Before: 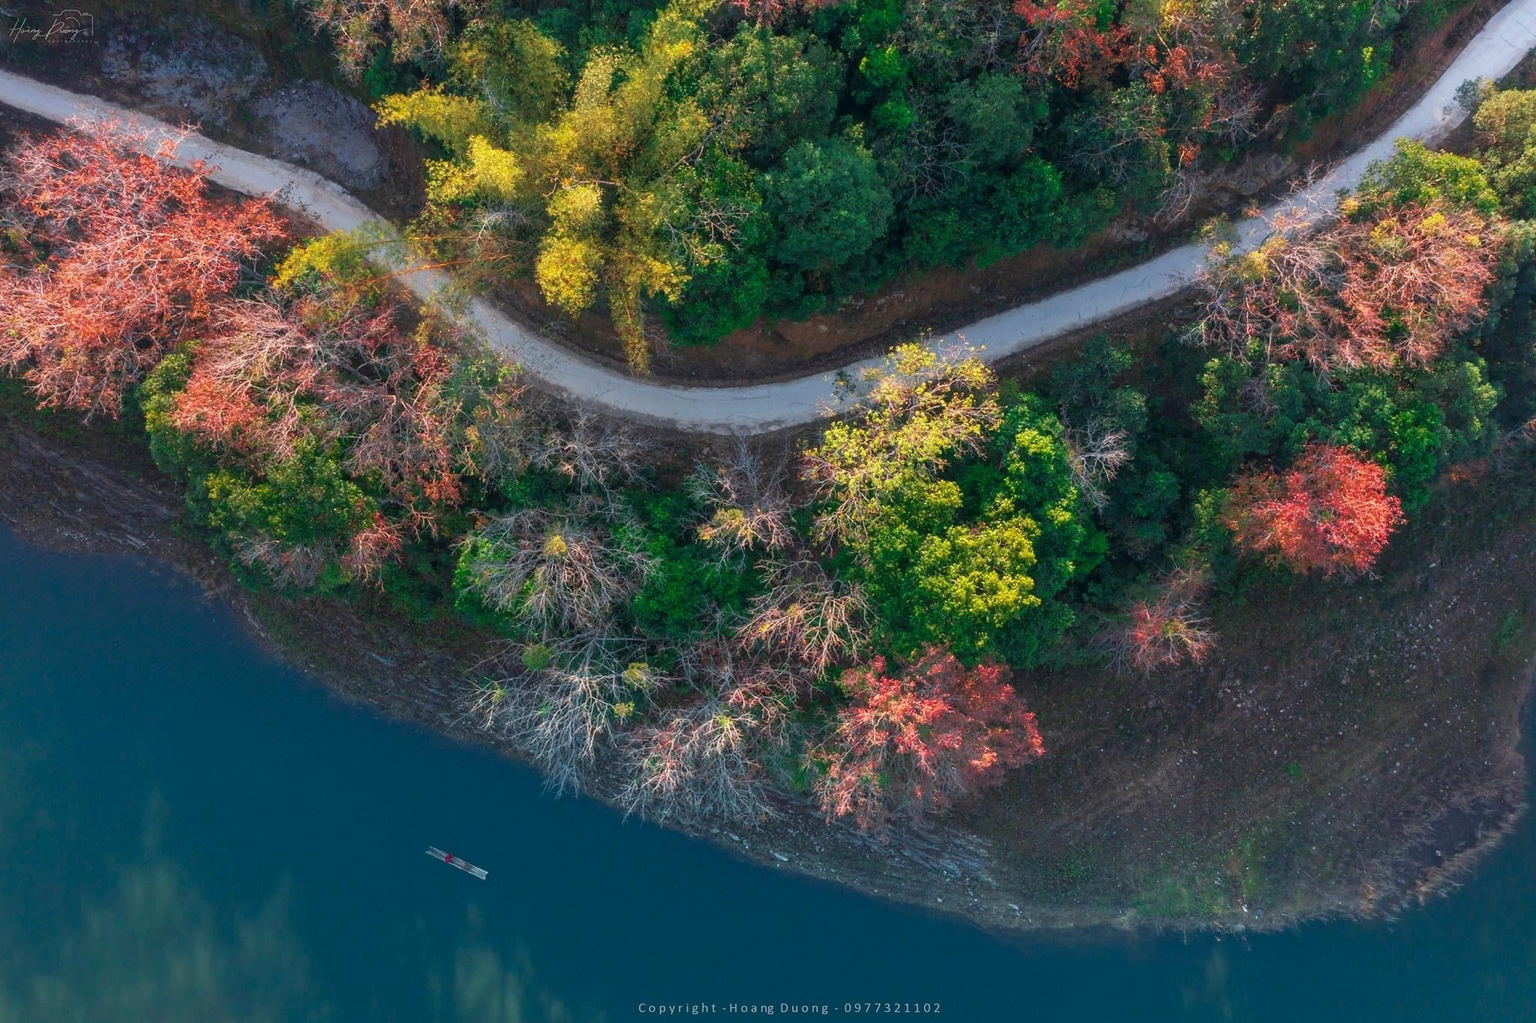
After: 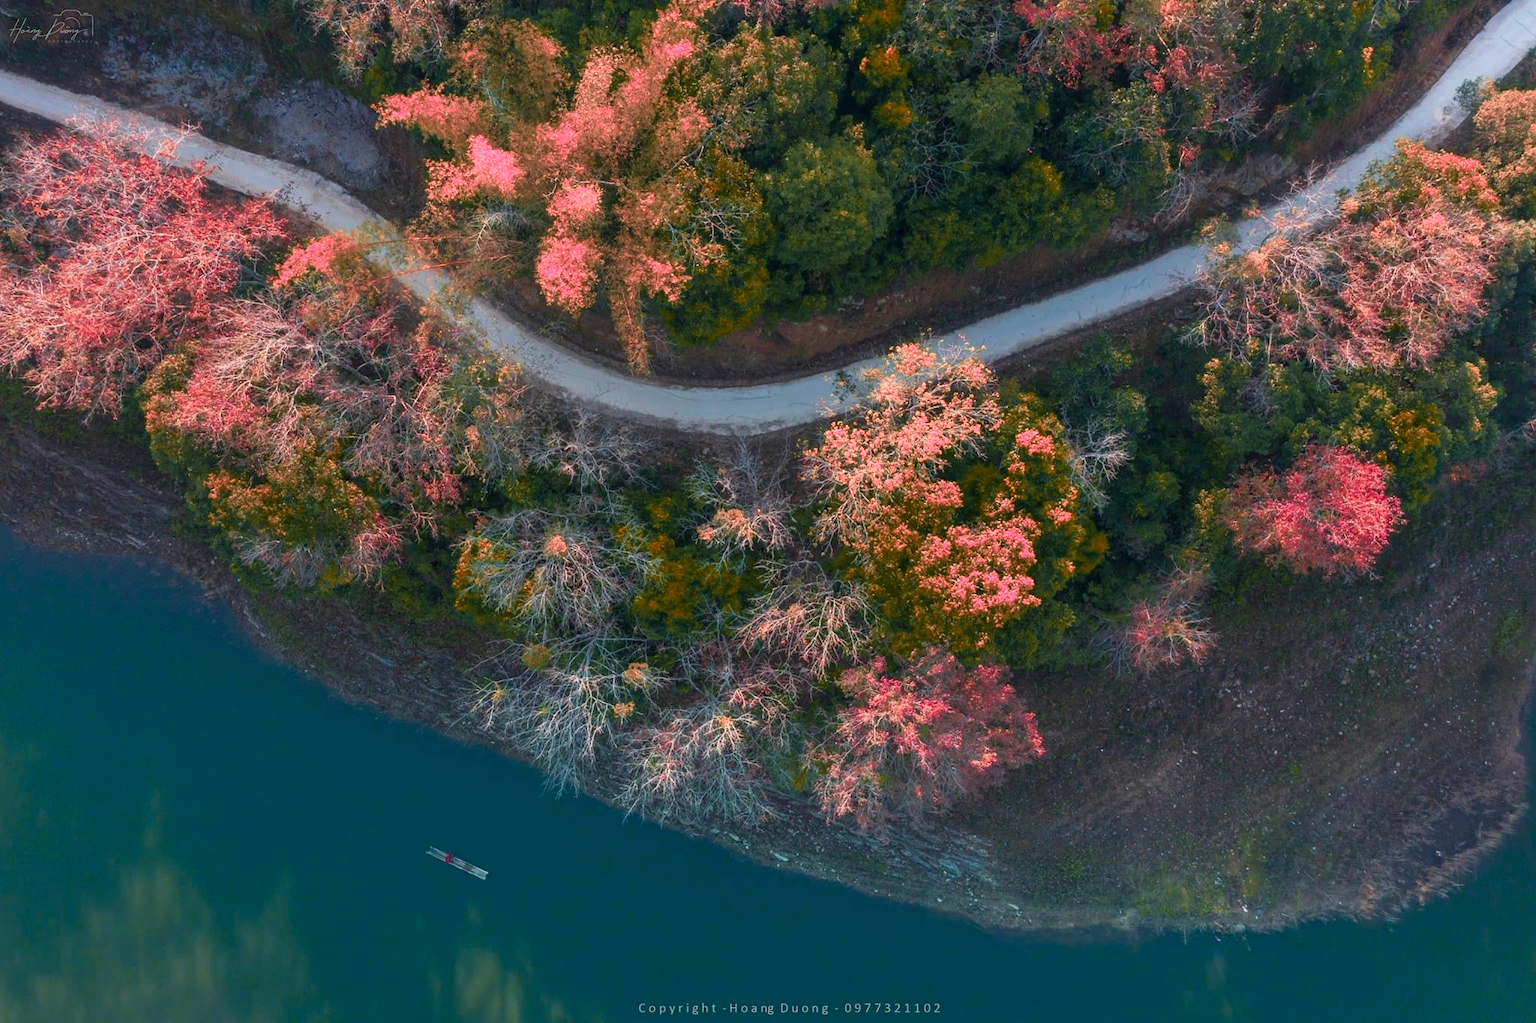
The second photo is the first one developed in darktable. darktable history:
color zones: curves: ch2 [(0, 0.488) (0.143, 0.417) (0.286, 0.212) (0.429, 0.179) (0.571, 0.154) (0.714, 0.415) (0.857, 0.495) (1, 0.488)]
shadows and highlights: radius 329.71, shadows 53.77, highlights -99.89, compress 94.29%, highlights color adjustment 0.563%, soften with gaussian
